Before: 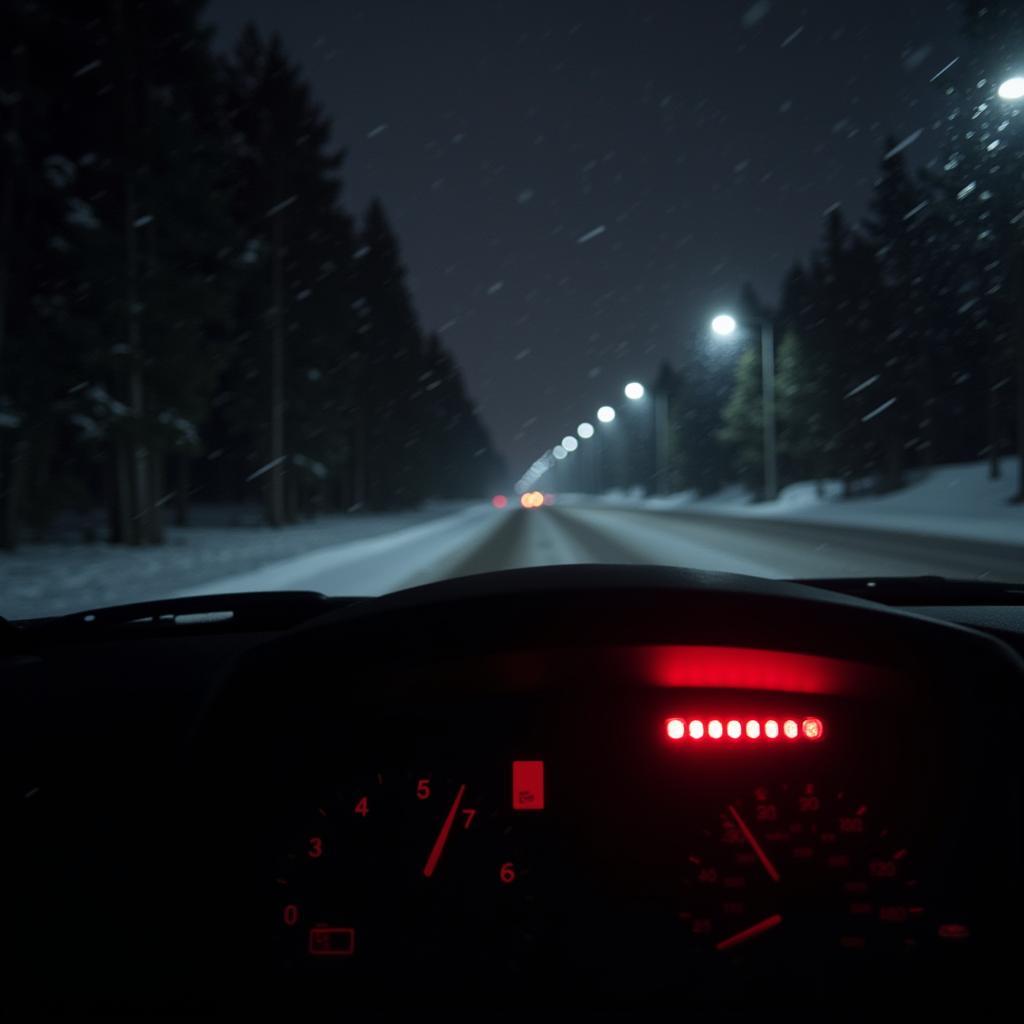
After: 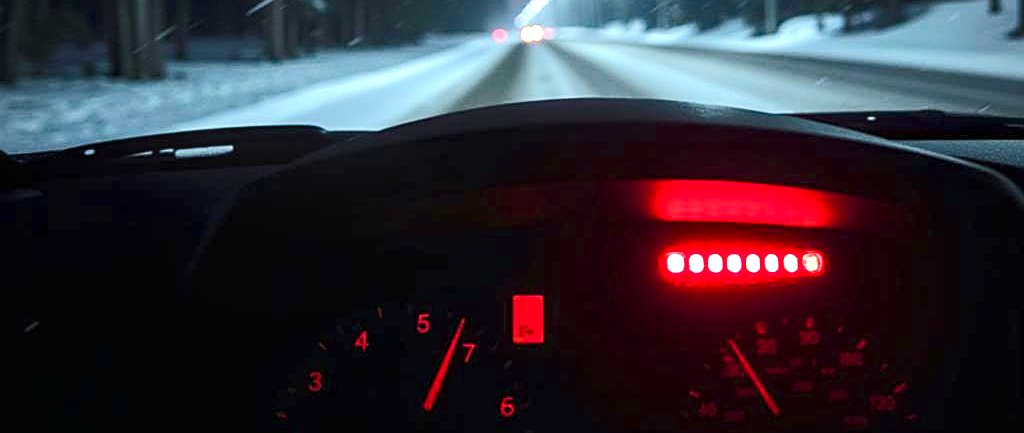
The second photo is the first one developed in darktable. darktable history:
crop: top 45.571%, bottom 12.139%
local contrast: detail 130%
sharpen: on, module defaults
exposure: black level correction 0, exposure 1.464 EV, compensate highlight preservation false
tone equalizer: -8 EV 0.001 EV, -7 EV -0.004 EV, -6 EV 0.049 EV, -5 EV 0.023 EV, -4 EV 0.289 EV, -3 EV 0.65 EV, -2 EV 0.566 EV, -1 EV 0.192 EV, +0 EV 0.028 EV, edges refinement/feathering 500, mask exposure compensation -1.57 EV, preserve details no
color balance rgb: perceptual saturation grading › global saturation 20%, perceptual saturation grading › highlights -25.594%, perceptual saturation grading › shadows 50.554%
vignetting: fall-off start 85.73%, fall-off radius 79.67%, brightness -0.511, saturation -0.509, width/height ratio 1.221
